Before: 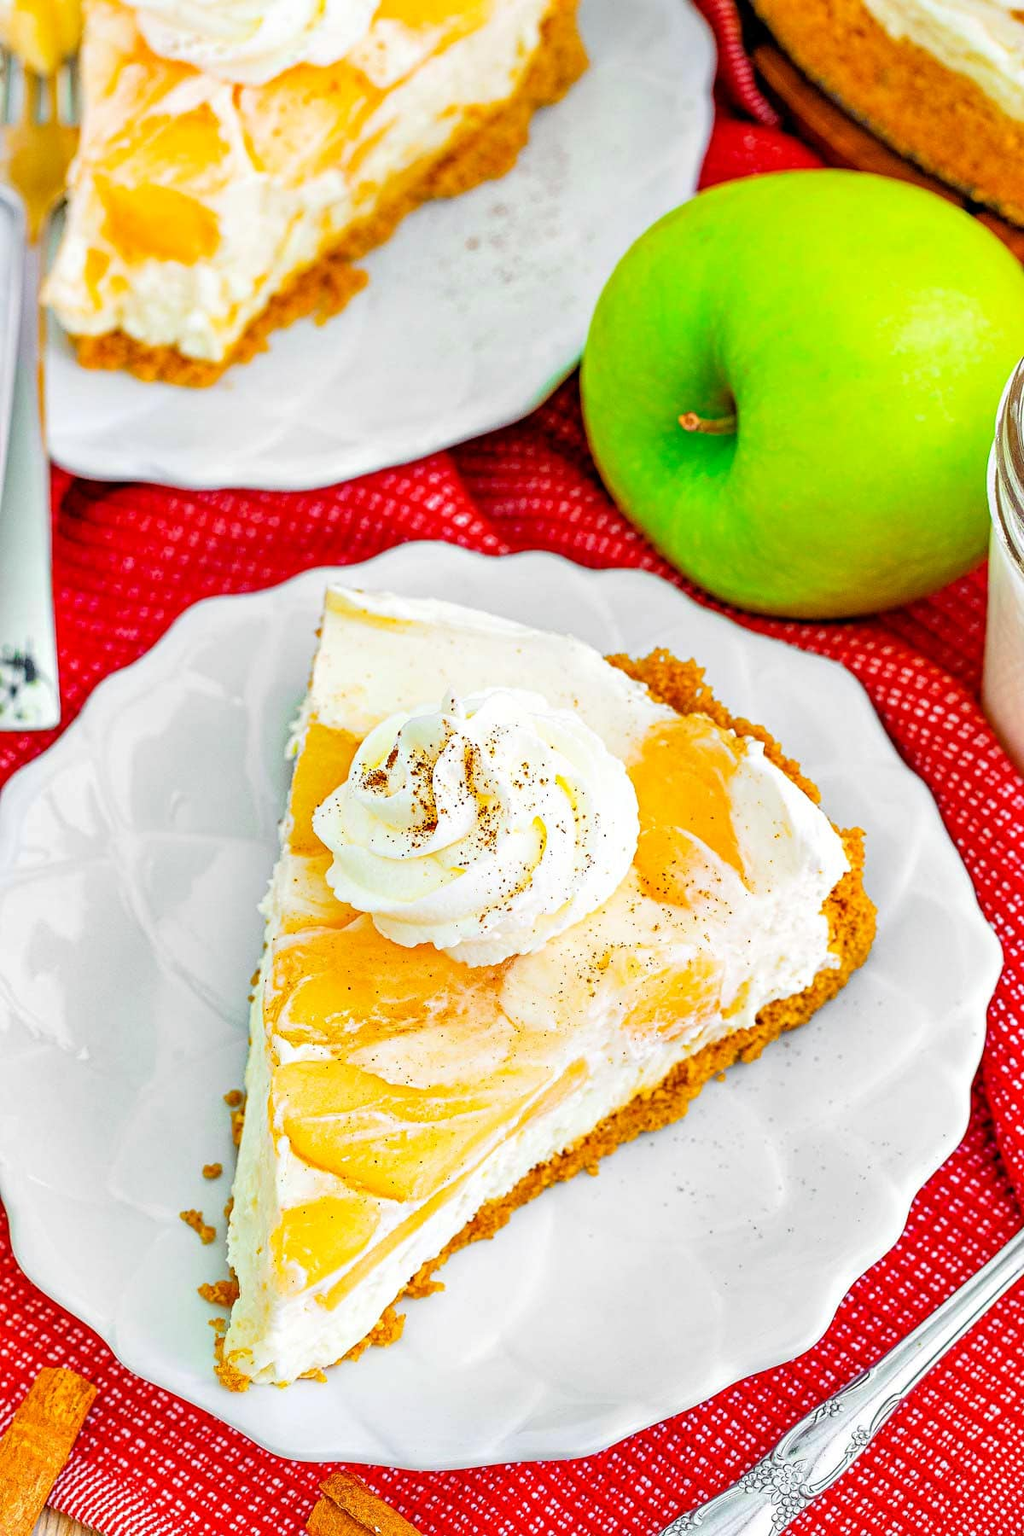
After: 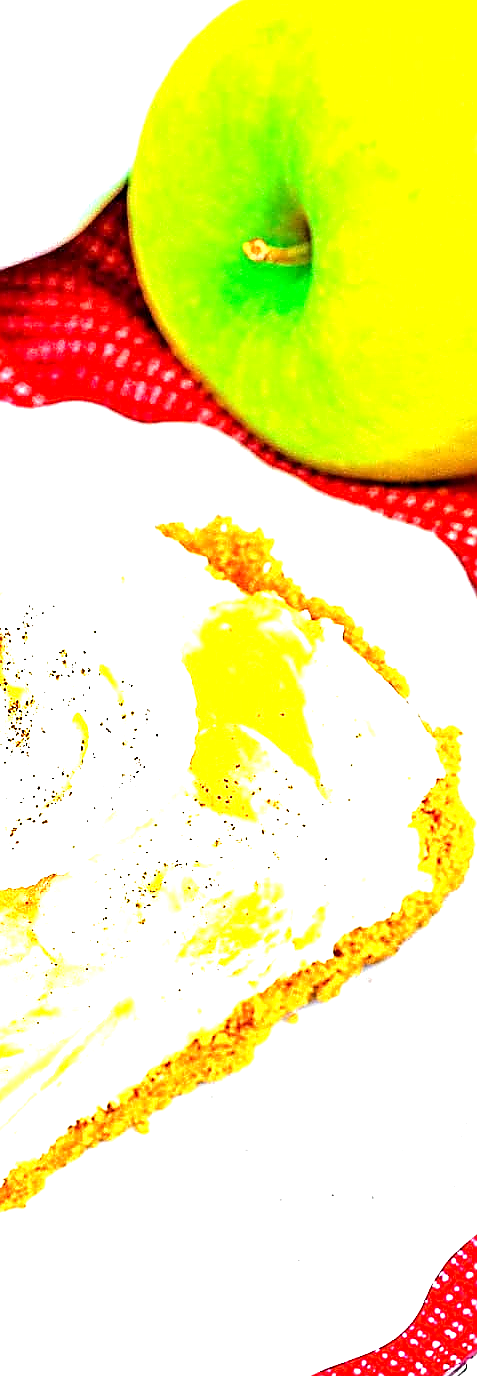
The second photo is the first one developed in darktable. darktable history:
exposure: black level correction 0.001, exposure 1.657 EV, compensate highlight preservation false
crop: left 46.033%, top 13.591%, right 14.176%, bottom 9.934%
sharpen: radius 1.397, amount 1.265, threshold 0.766
